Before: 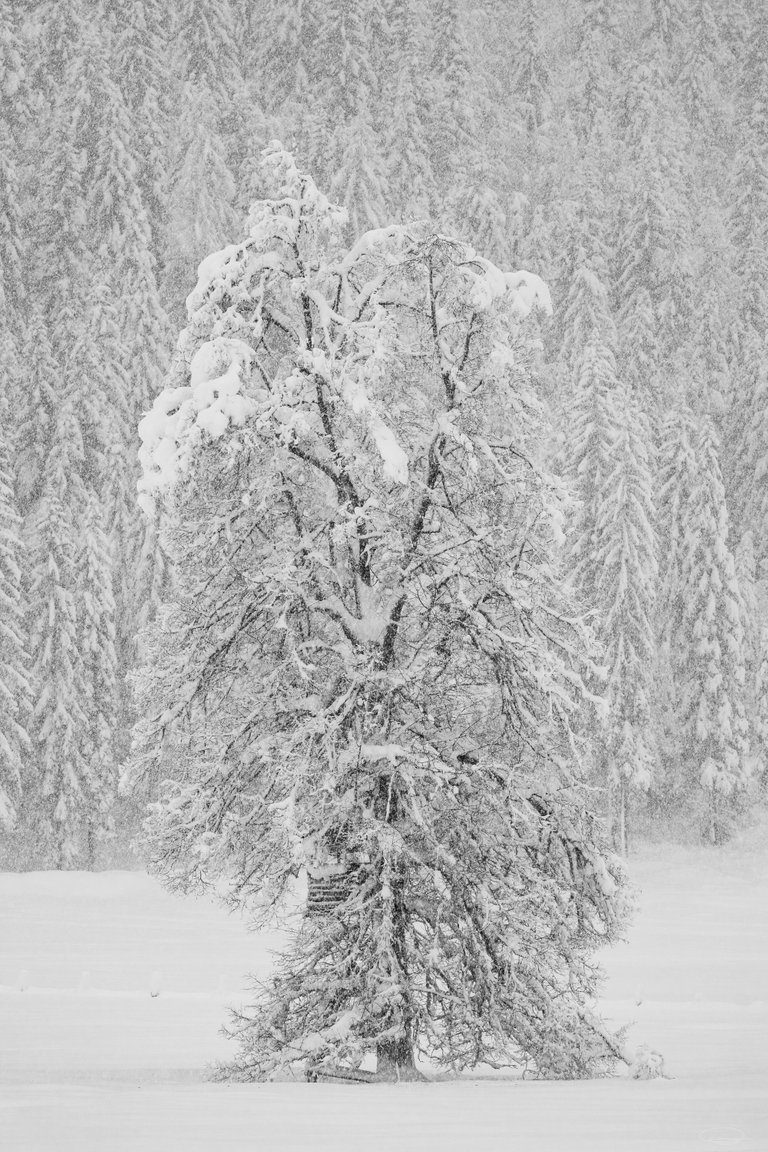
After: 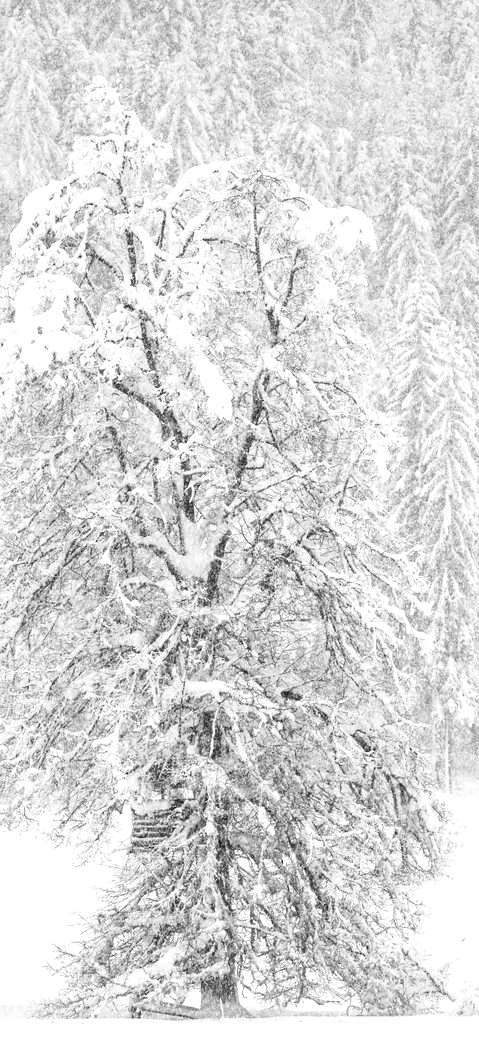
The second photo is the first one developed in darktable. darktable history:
crop and rotate: left 22.918%, top 5.629%, right 14.711%, bottom 2.247%
exposure: exposure 0.661 EV, compensate highlight preservation false
